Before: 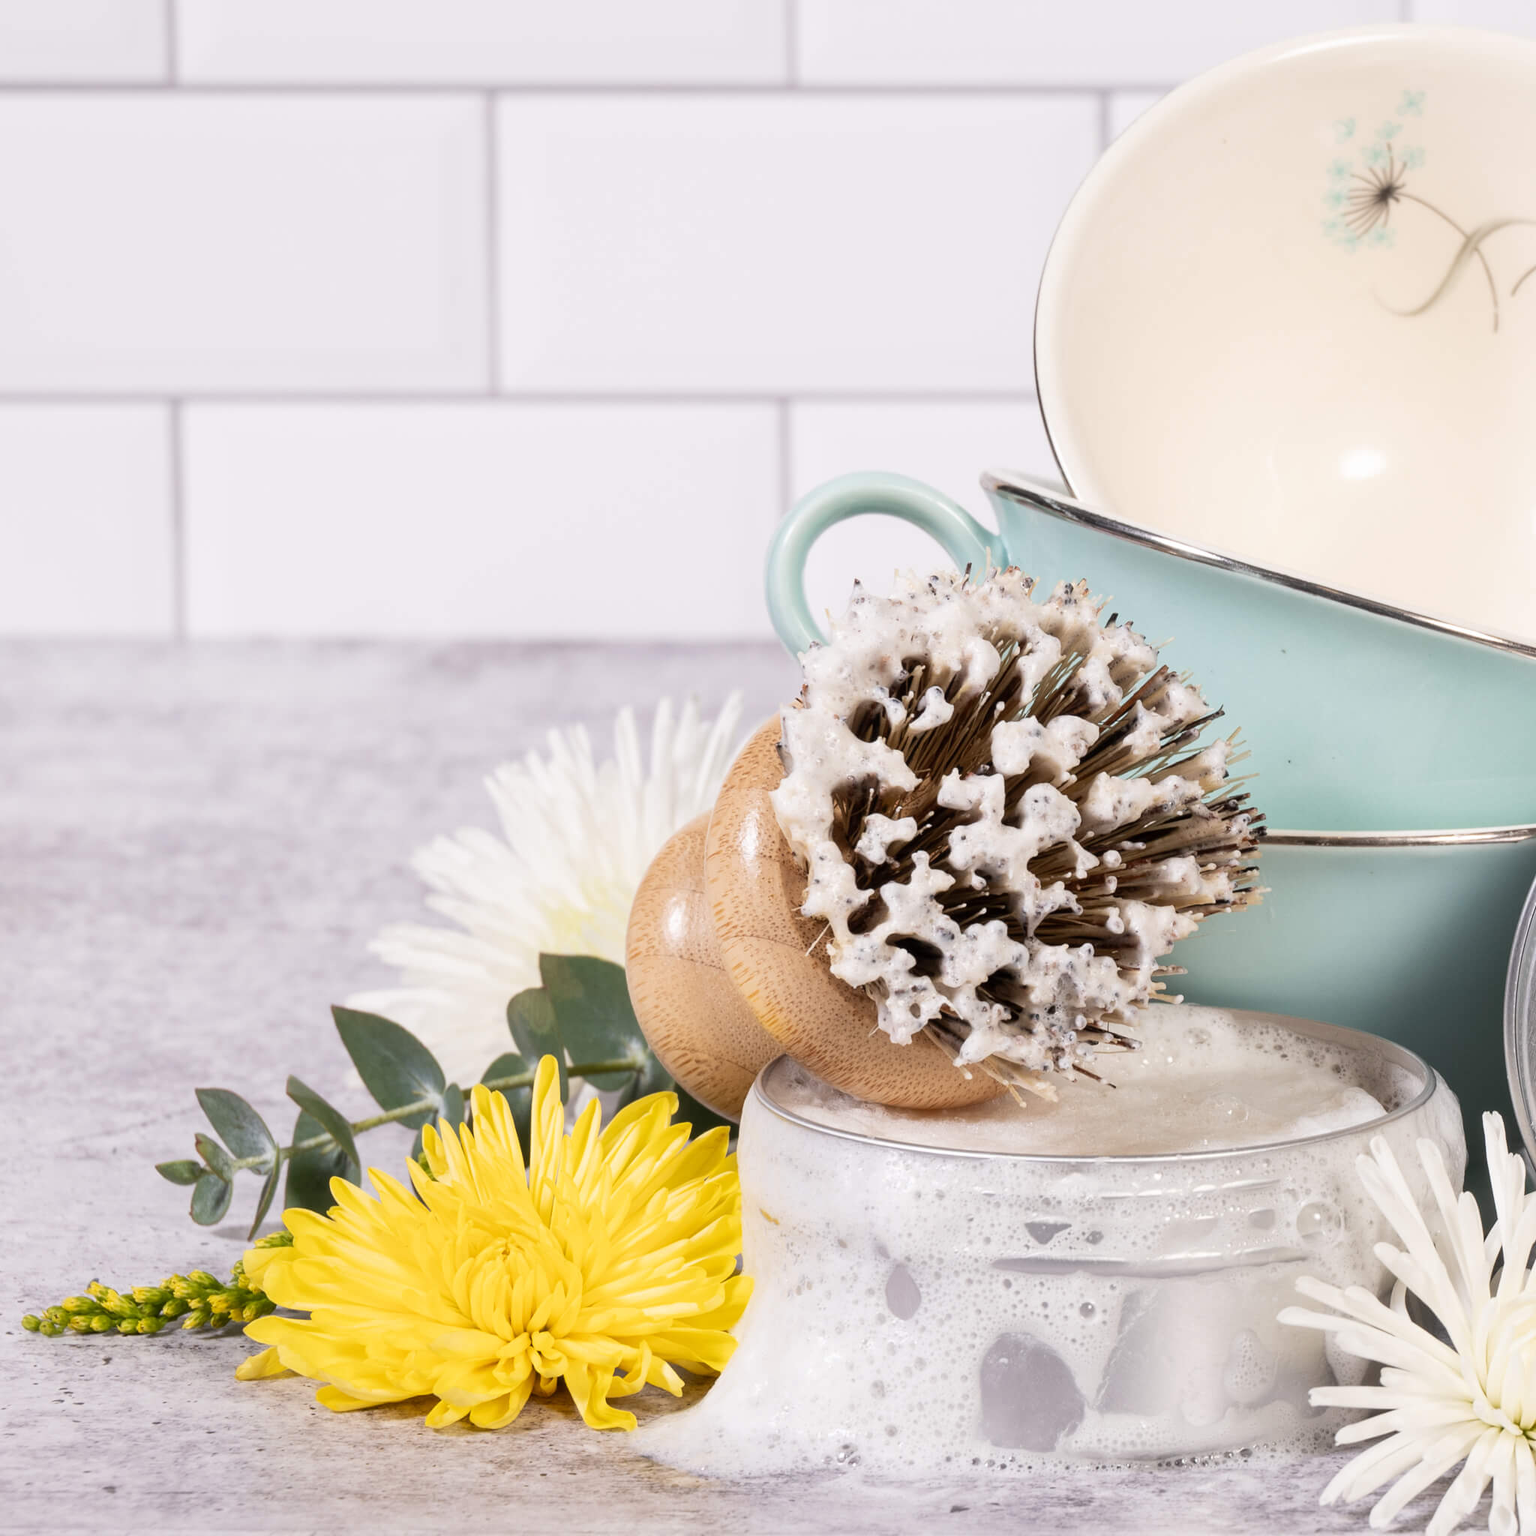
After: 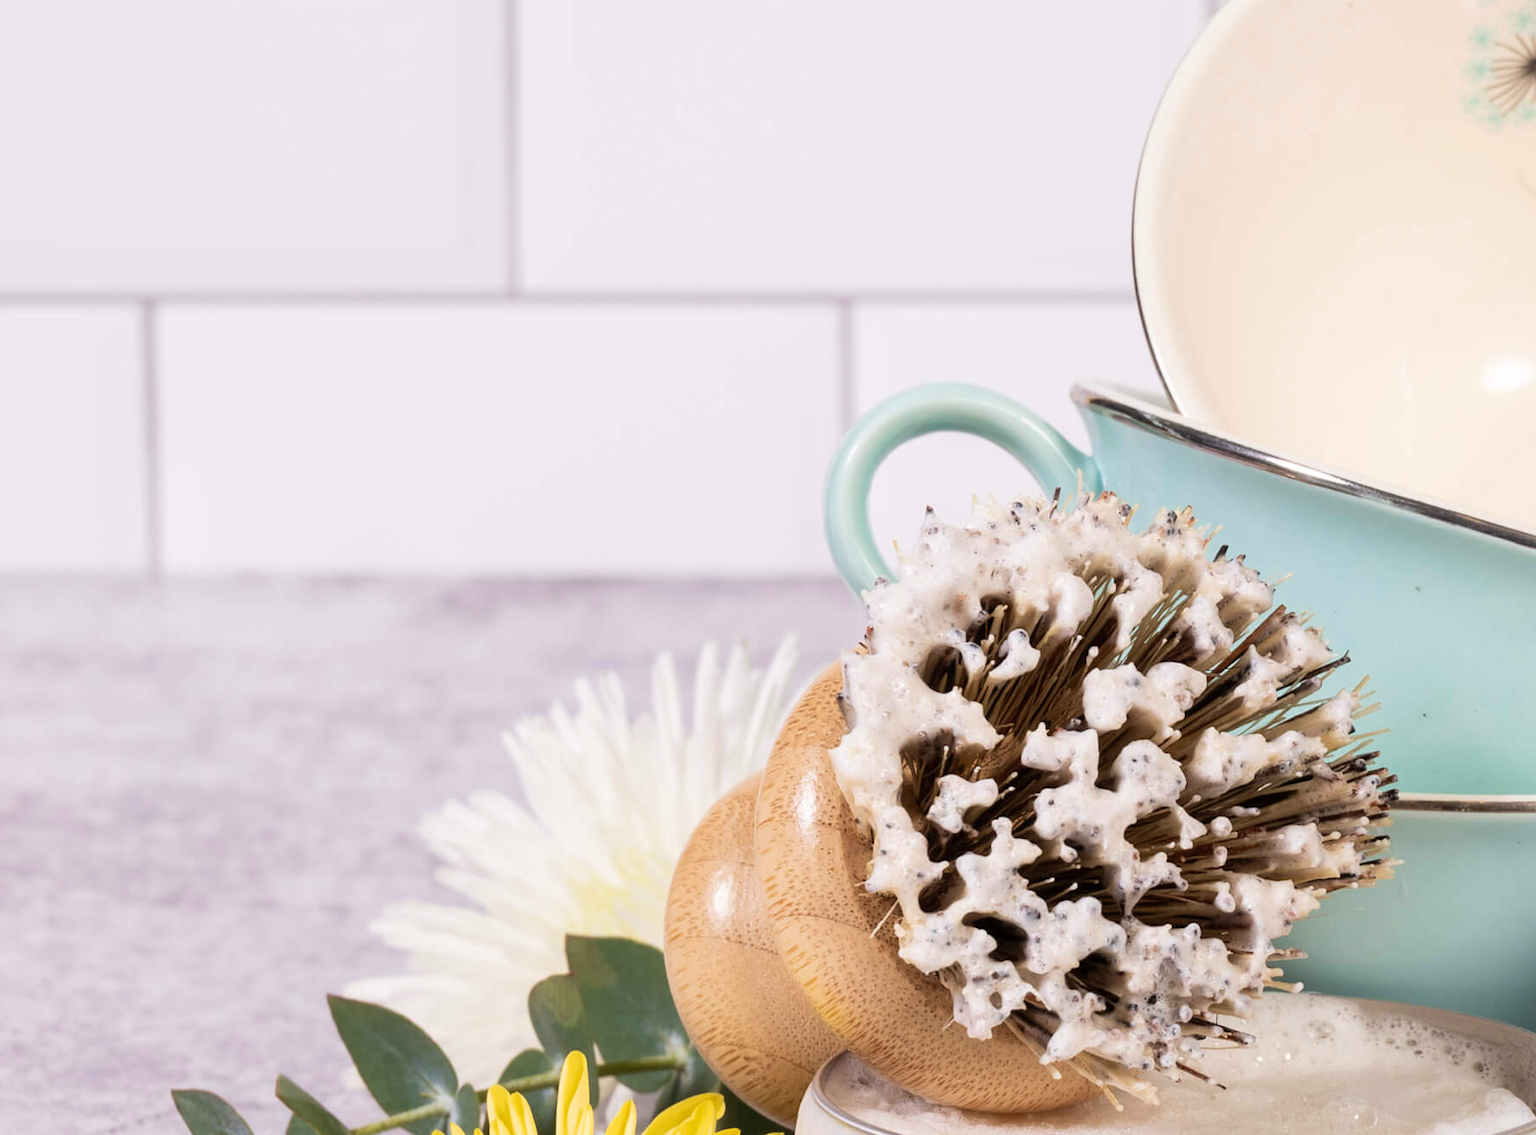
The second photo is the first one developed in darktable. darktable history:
velvia: on, module defaults
crop: left 3.015%, top 8.969%, right 9.647%, bottom 26.457%
